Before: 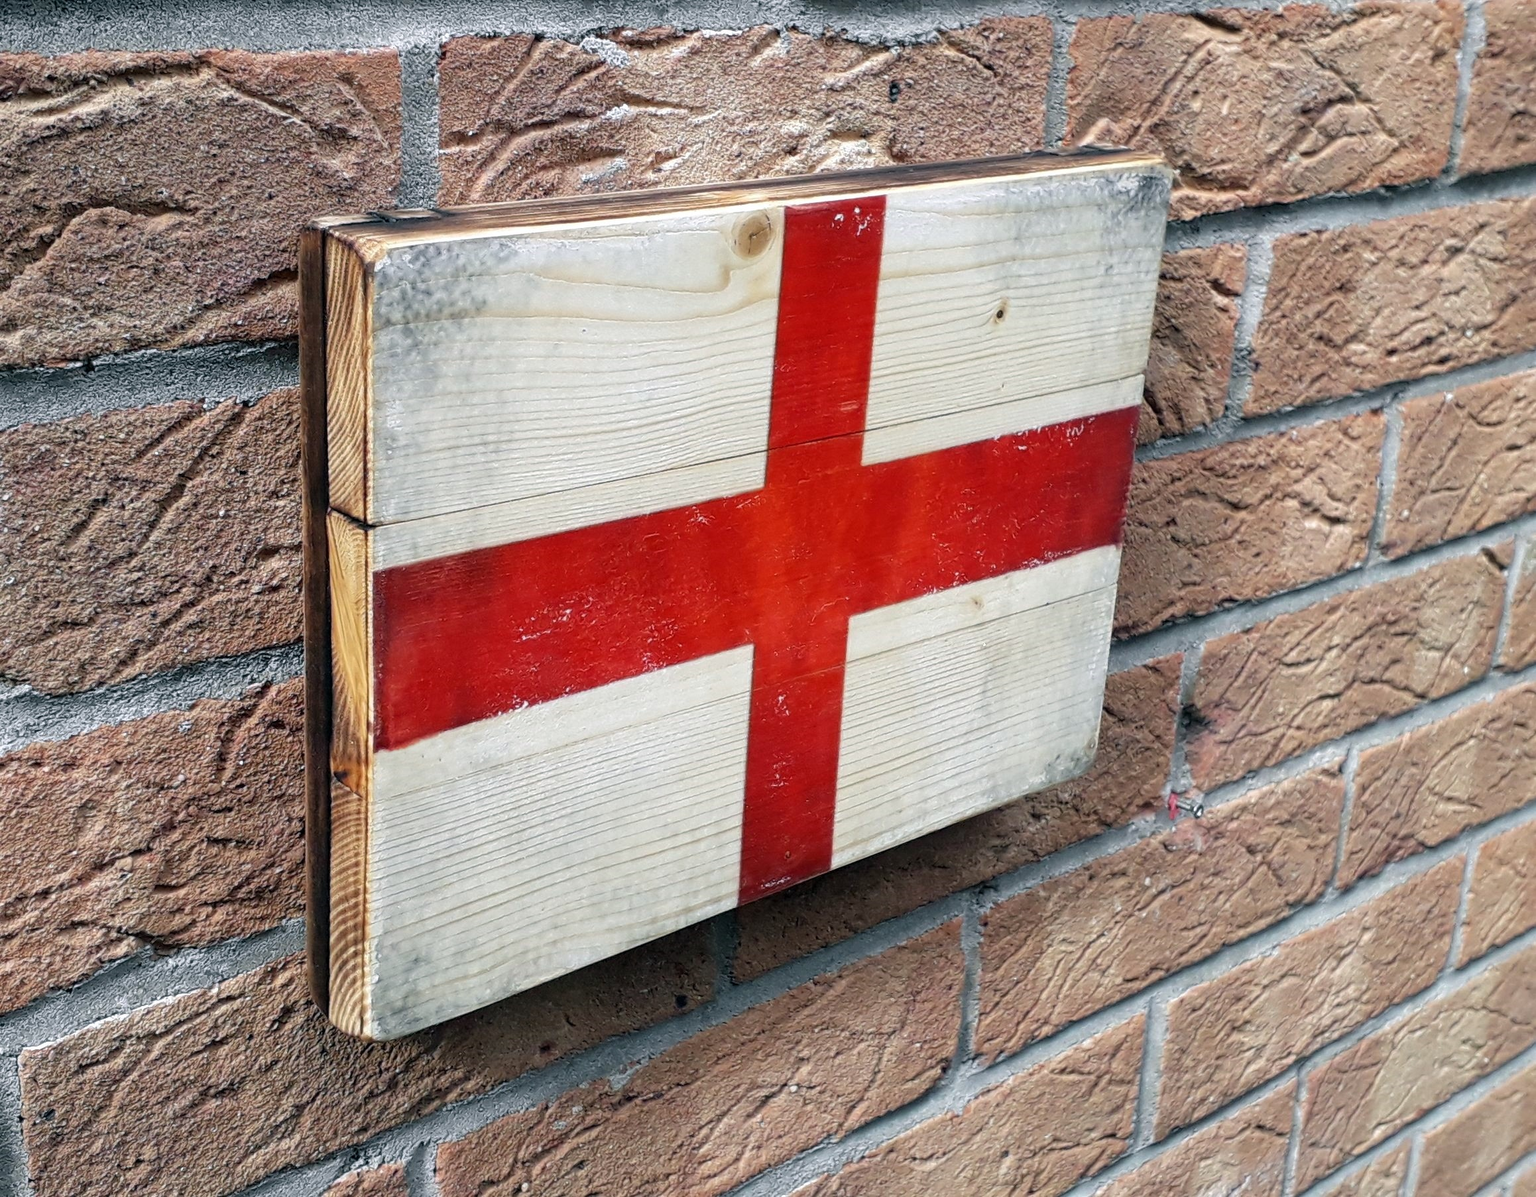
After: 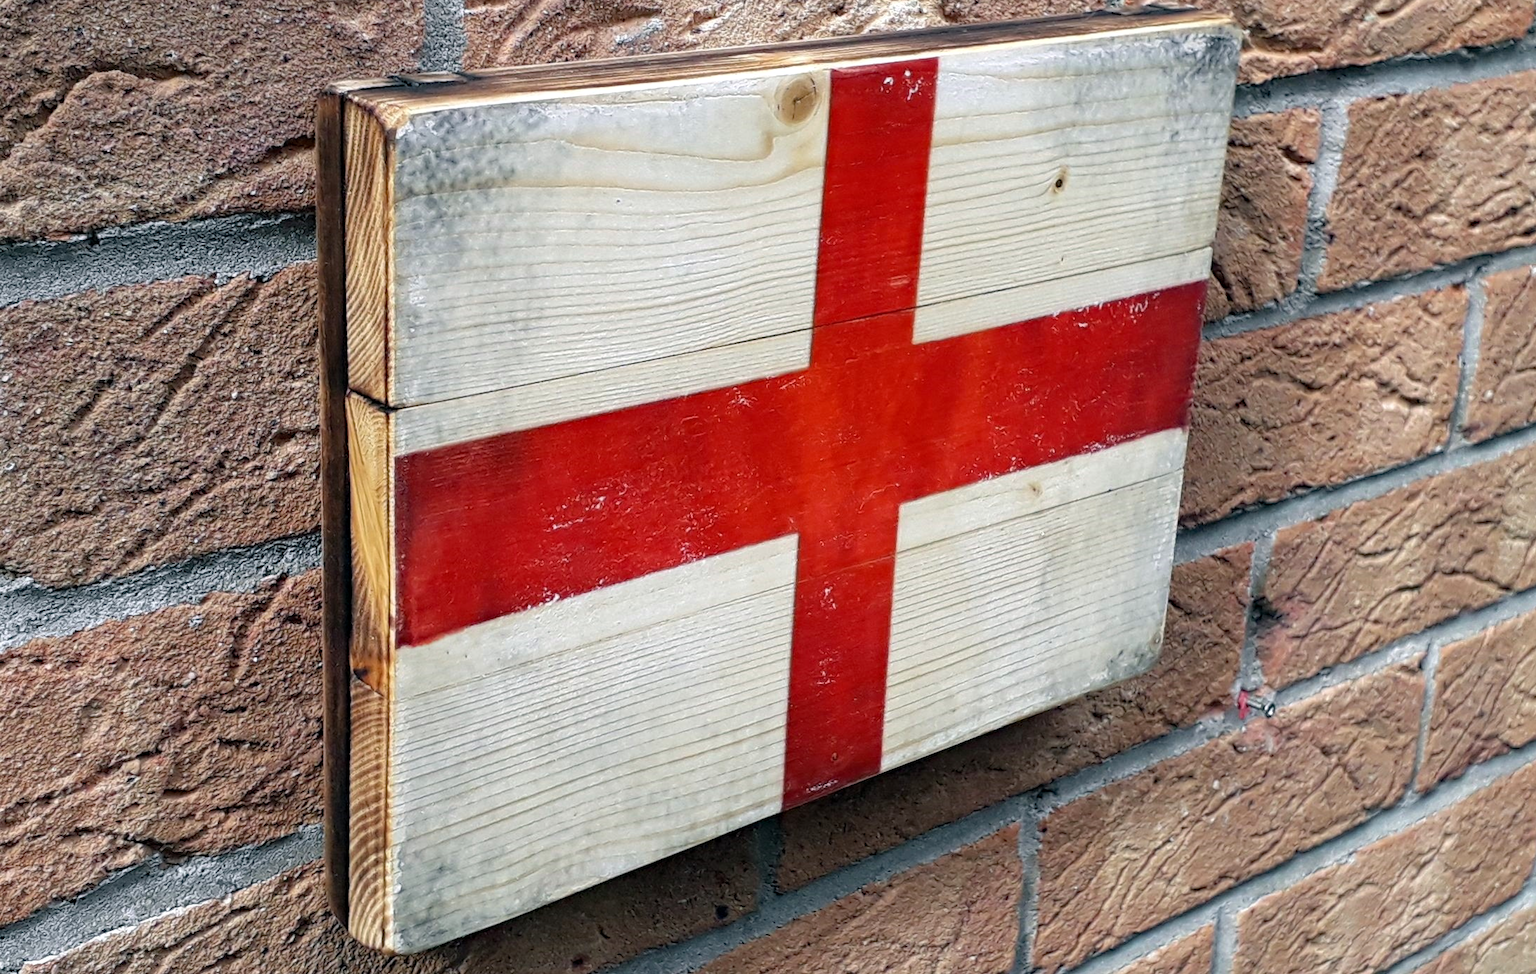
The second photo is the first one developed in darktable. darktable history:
crop and rotate: angle 0.05°, top 11.778%, right 5.528%, bottom 11.323%
haze removal: compatibility mode true, adaptive false
